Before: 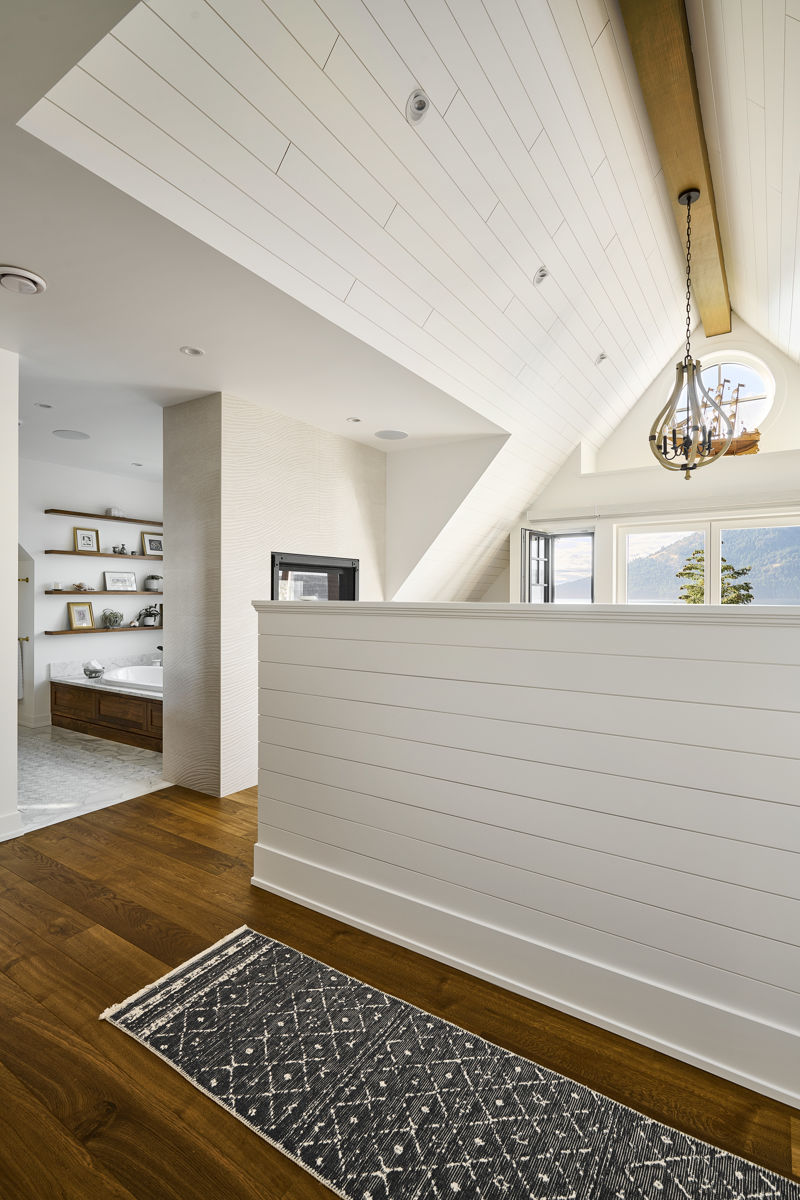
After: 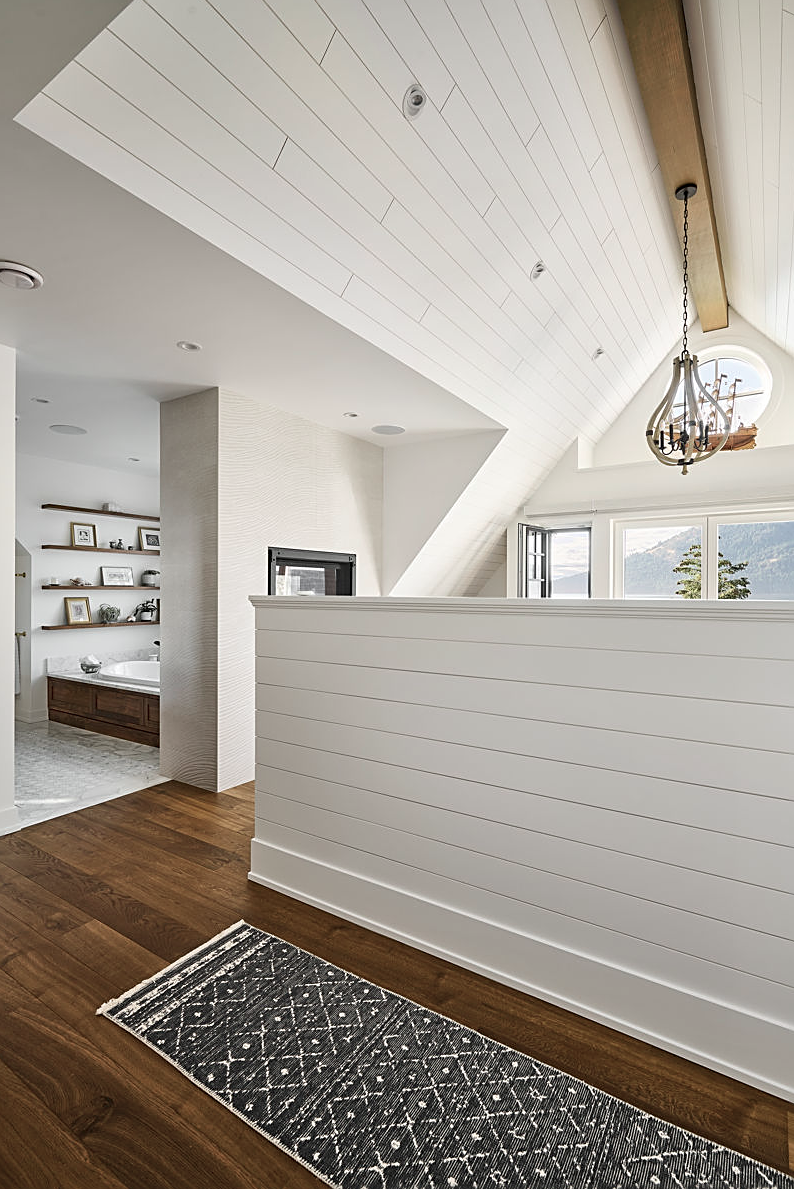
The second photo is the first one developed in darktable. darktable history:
color contrast: blue-yellow contrast 0.7
sharpen: on, module defaults
crop: left 0.434%, top 0.485%, right 0.244%, bottom 0.386%
